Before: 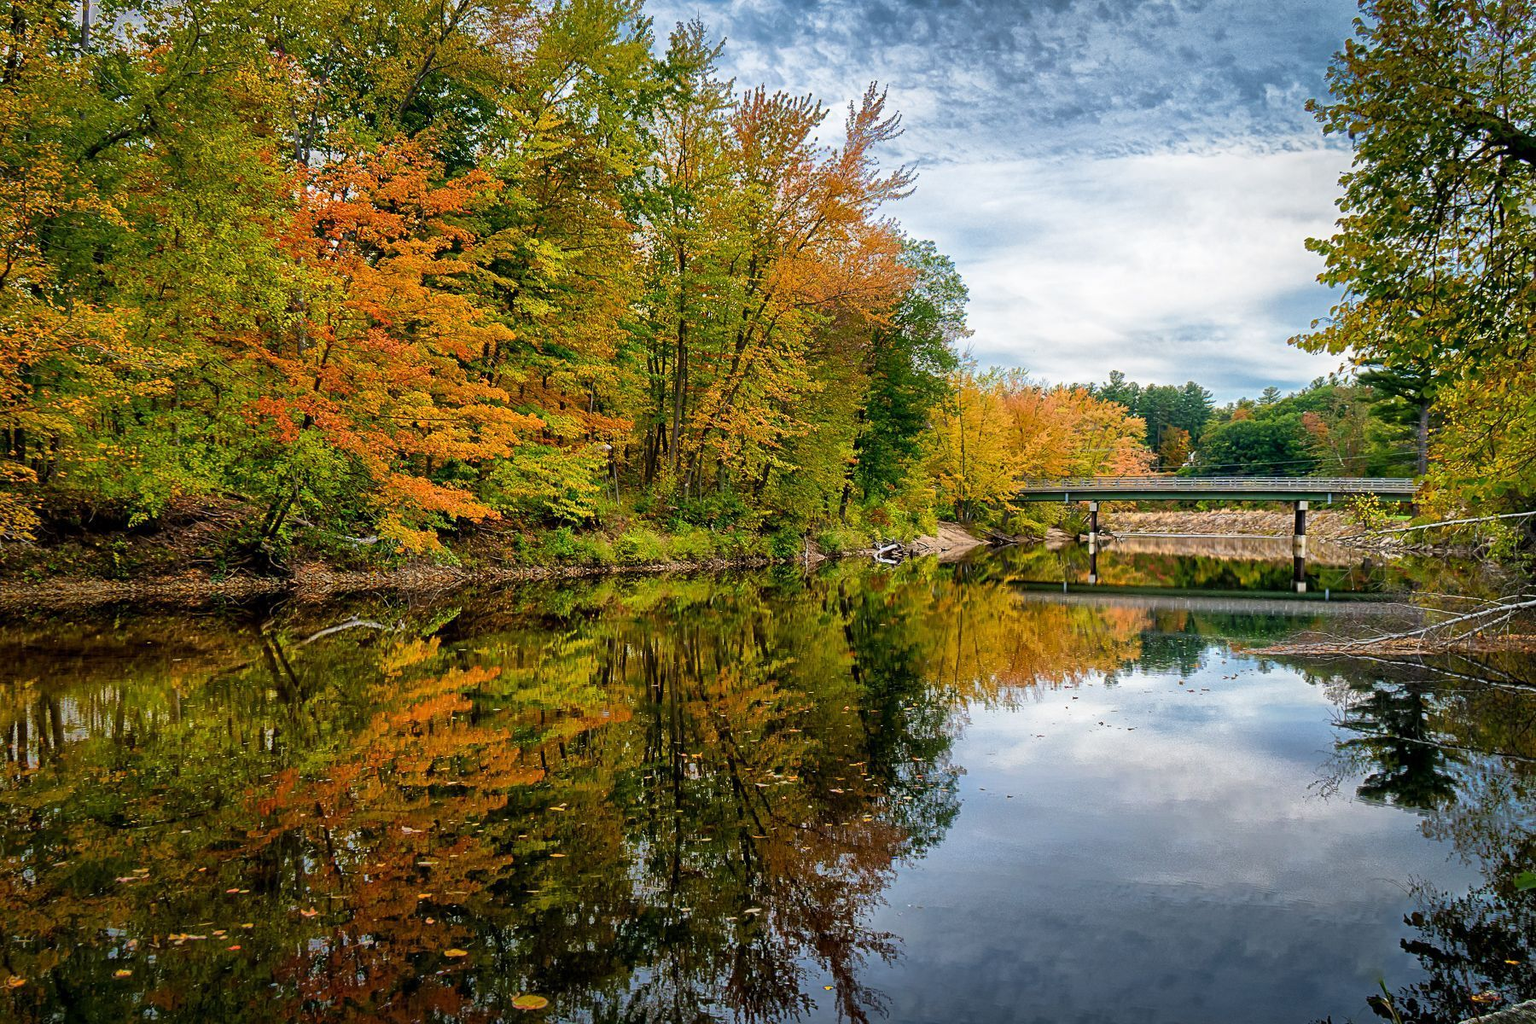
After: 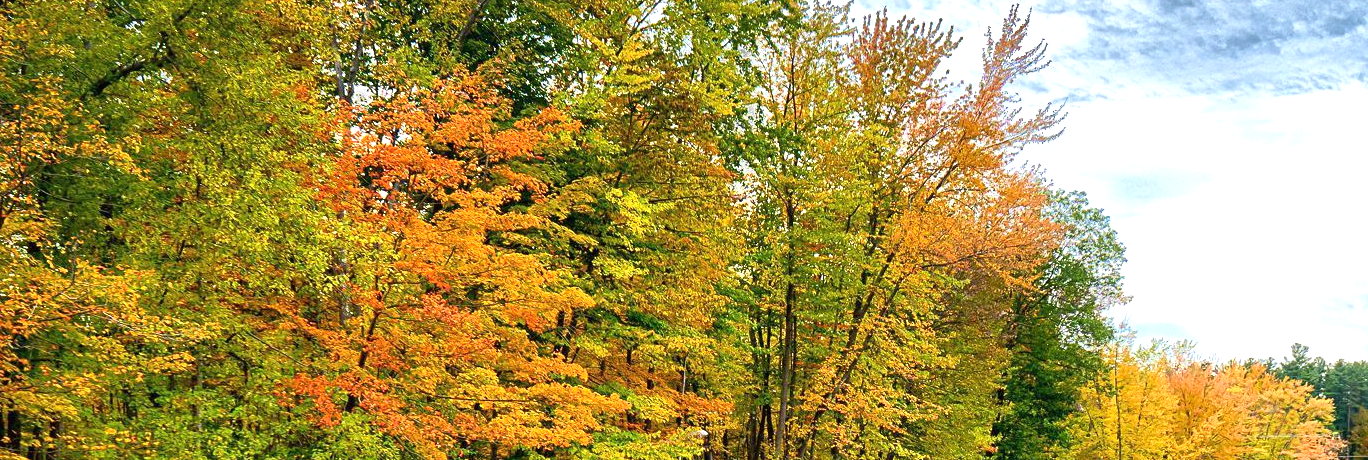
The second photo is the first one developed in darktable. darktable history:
exposure: black level correction 0, exposure 0.694 EV, compensate highlight preservation false
crop: left 0.541%, top 7.626%, right 23.436%, bottom 53.994%
